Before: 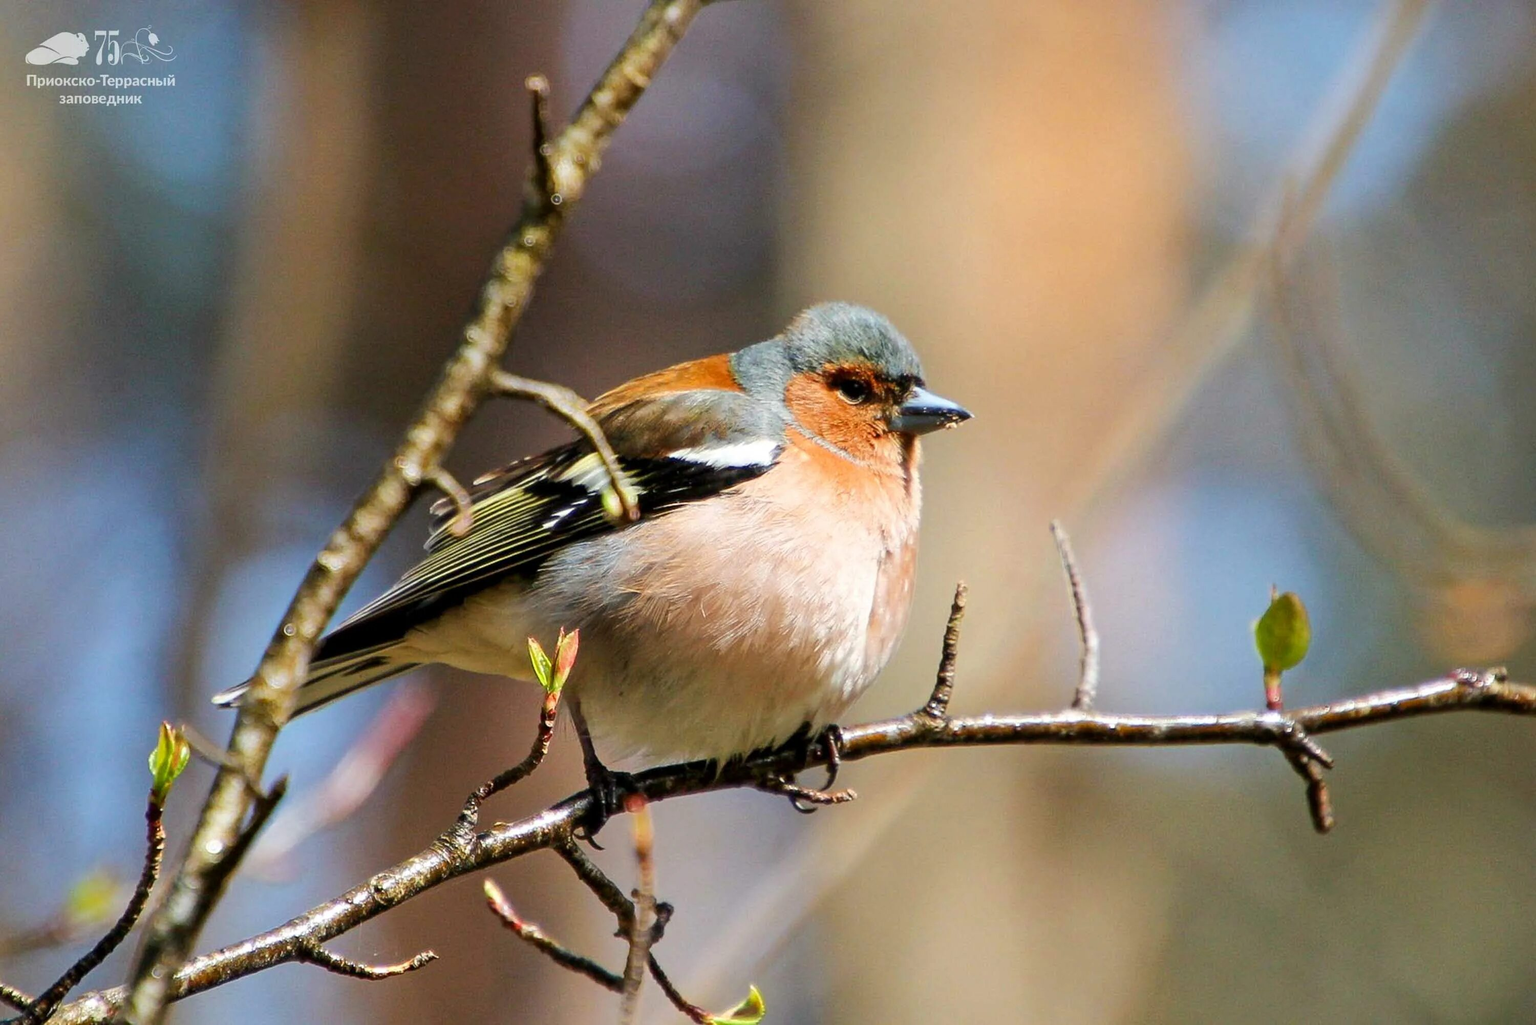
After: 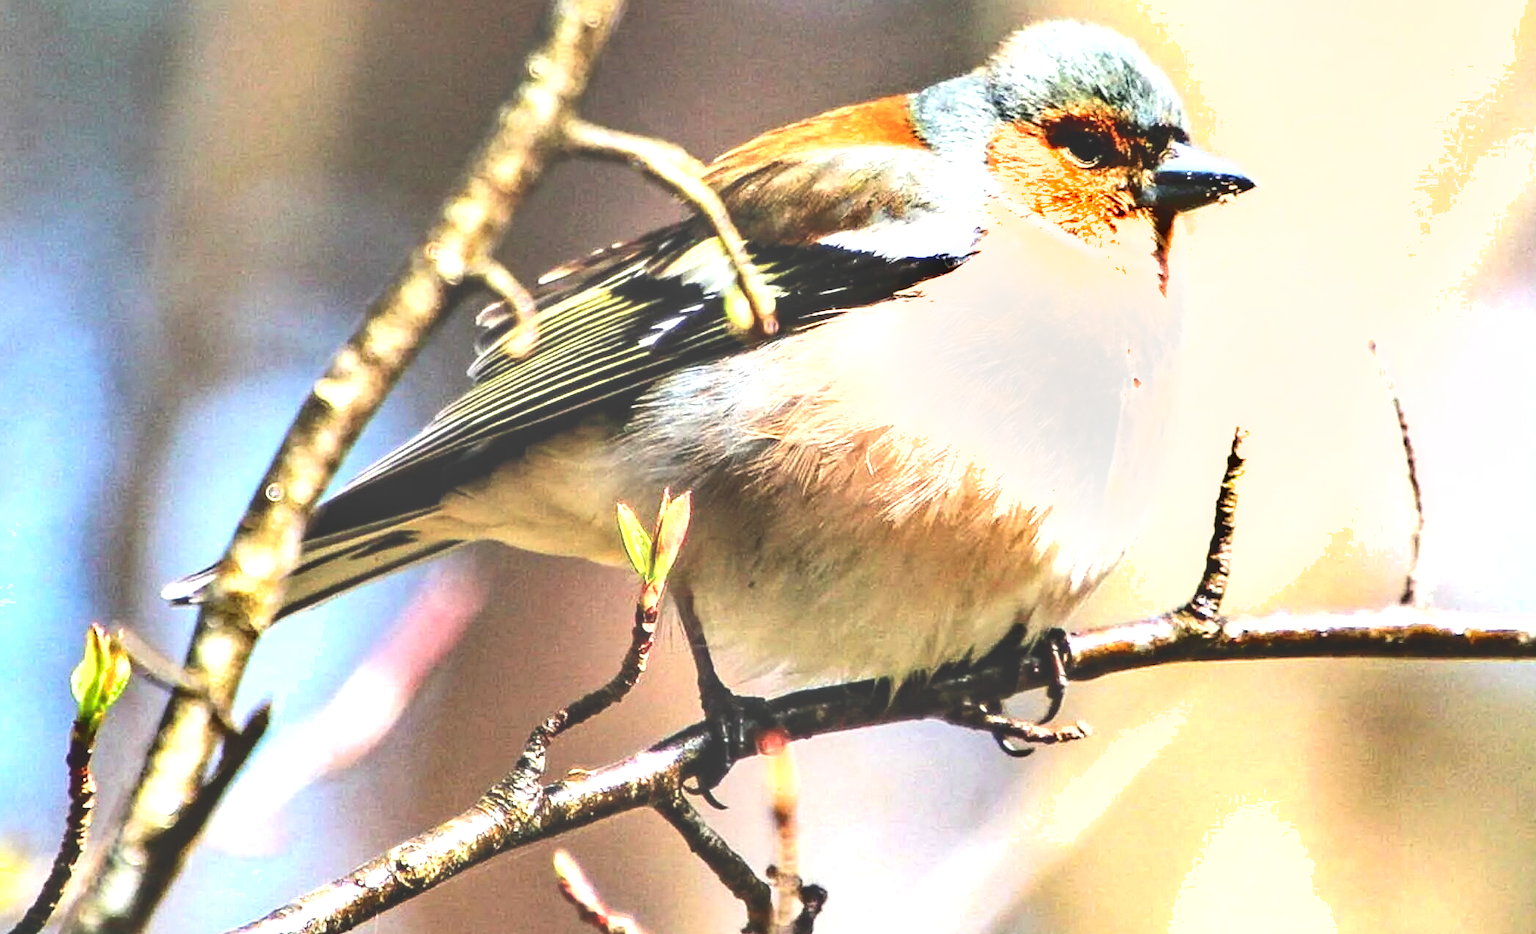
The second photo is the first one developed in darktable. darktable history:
exposure: black level correction -0.024, exposure 1.396 EV, compensate highlight preservation false
crop: left 6.475%, top 28.096%, right 24.082%, bottom 8.566%
shadows and highlights: soften with gaussian
contrast brightness saturation: contrast 0.152, brightness 0.04
local contrast: on, module defaults
